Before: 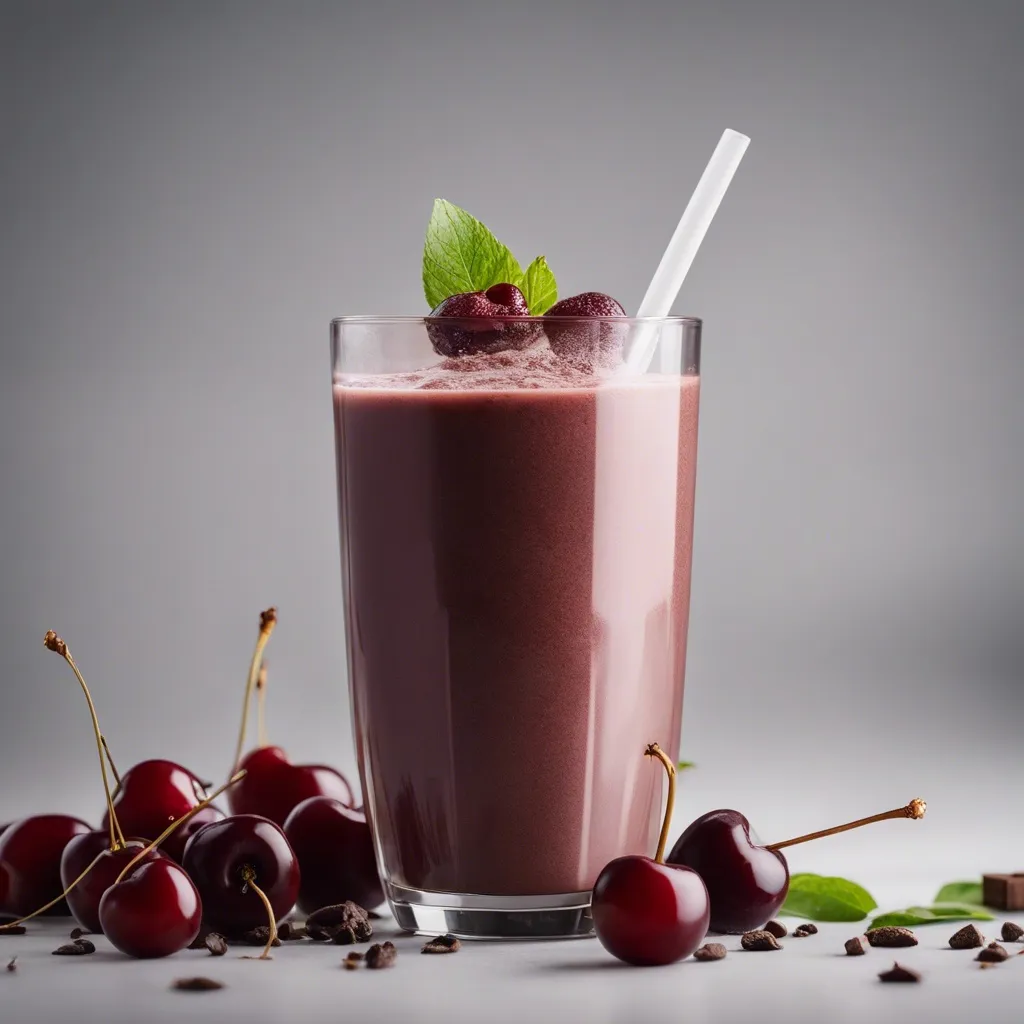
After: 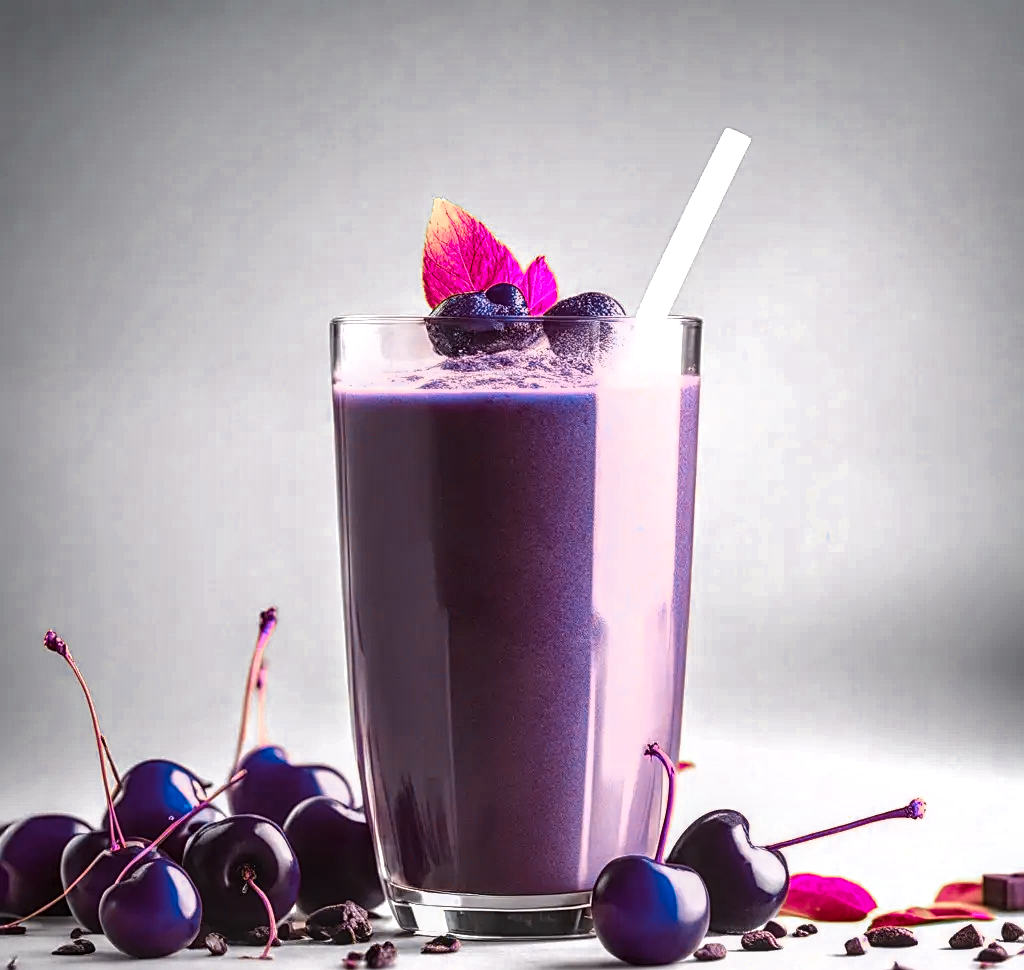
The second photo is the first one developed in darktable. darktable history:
sharpen: on, module defaults
crop and rotate: top 0.001%, bottom 5.206%
tone equalizer: -8 EV -0.399 EV, -7 EV -0.419 EV, -6 EV -0.373 EV, -5 EV -0.205 EV, -3 EV 0.231 EV, -2 EV 0.305 EV, -1 EV 0.405 EV, +0 EV 0.419 EV, edges refinement/feathering 500, mask exposure compensation -1.57 EV, preserve details no
exposure: black level correction 0, exposure 0.703 EV, compensate highlight preservation false
local contrast: highlights 61%, detail 143%, midtone range 0.424
shadows and highlights: shadows 51.97, highlights -28.48, soften with gaussian
color zones: curves: ch0 [(0.826, 0.353)]; ch1 [(0.242, 0.647) (0.889, 0.342)]; ch2 [(0.246, 0.089) (0.969, 0.068)]
